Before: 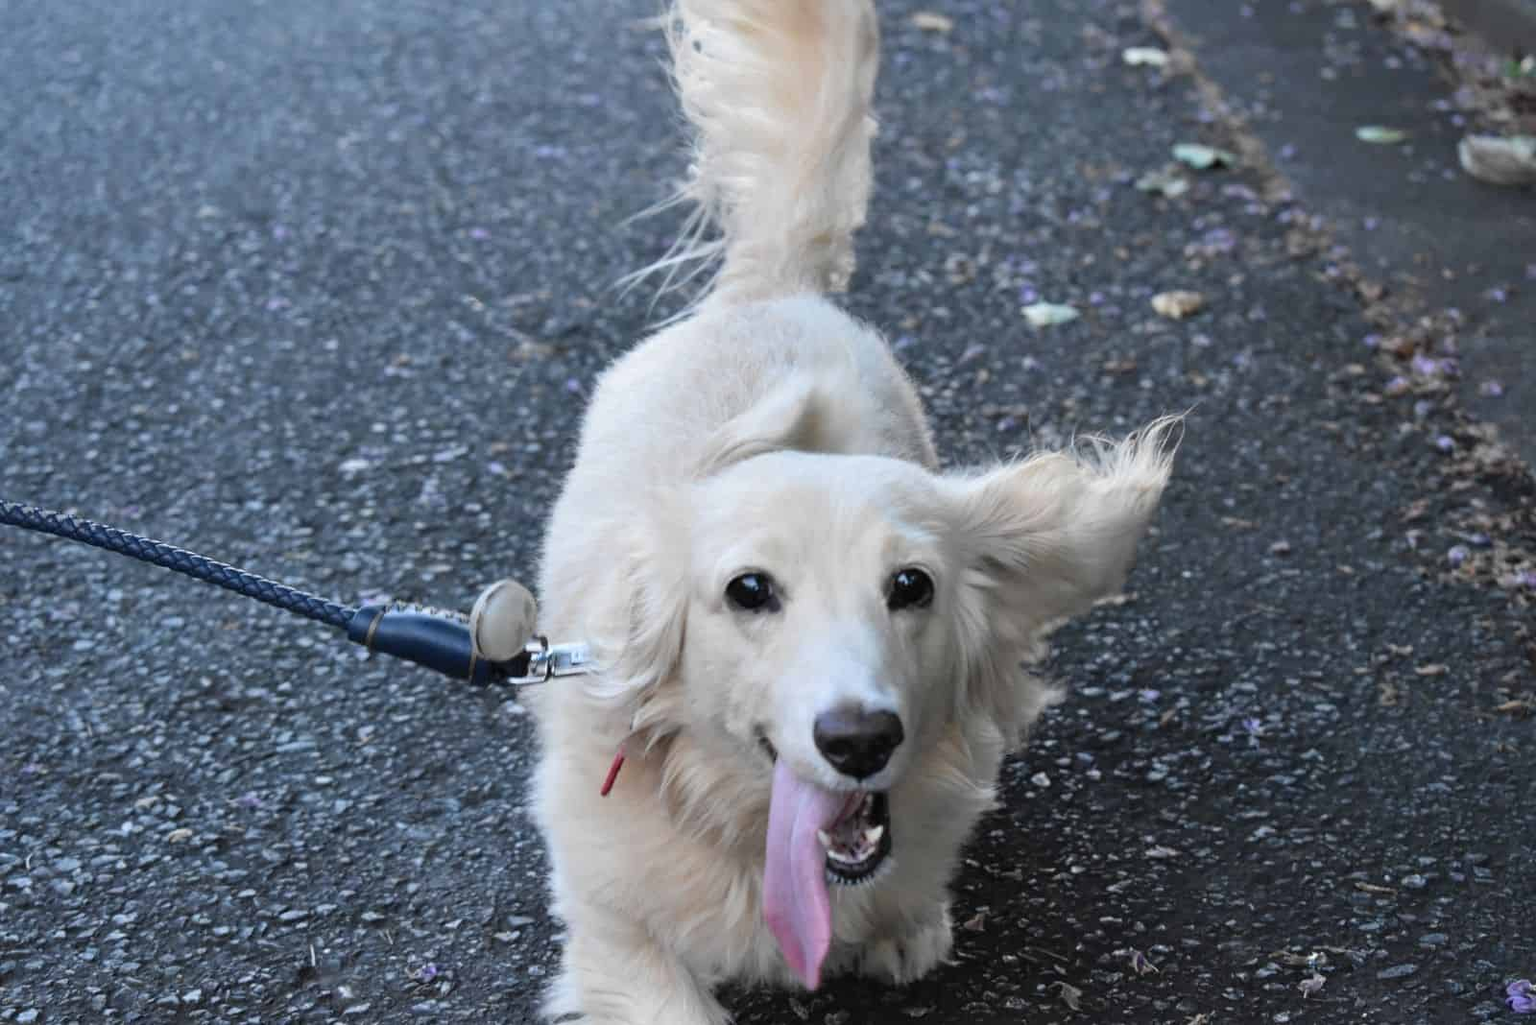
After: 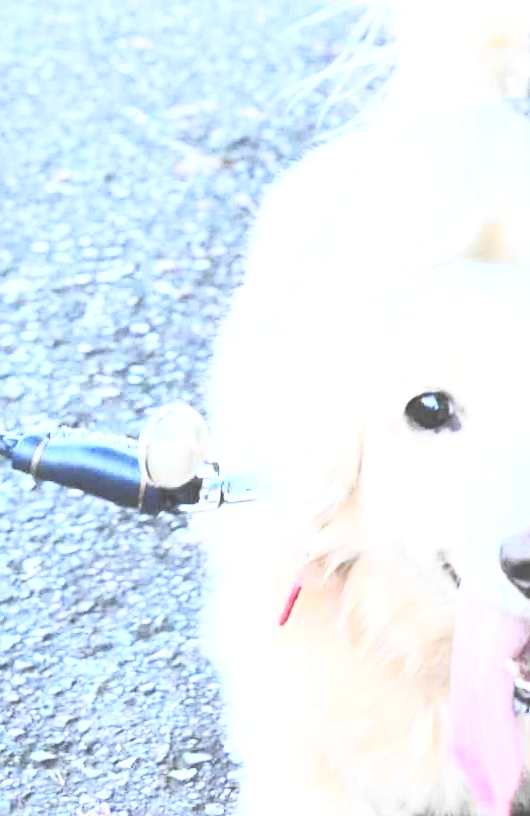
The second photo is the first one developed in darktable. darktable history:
exposure: black level correction -0.023, exposure 1.397 EV, compensate highlight preservation false
crop and rotate: left 21.77%, top 18.528%, right 44.676%, bottom 2.997%
color balance rgb: perceptual saturation grading › global saturation 20%, perceptual saturation grading › highlights -25%, perceptual saturation grading › shadows 25%
rotate and perspective: rotation -1°, crop left 0.011, crop right 0.989, crop top 0.025, crop bottom 0.975
local contrast: mode bilateral grid, contrast 20, coarseness 50, detail 120%, midtone range 0.2
rgb curve: curves: ch0 [(0, 0) (0.21, 0.15) (0.24, 0.21) (0.5, 0.75) (0.75, 0.96) (0.89, 0.99) (1, 1)]; ch1 [(0, 0.02) (0.21, 0.13) (0.25, 0.2) (0.5, 0.67) (0.75, 0.9) (0.89, 0.97) (1, 1)]; ch2 [(0, 0.02) (0.21, 0.13) (0.25, 0.2) (0.5, 0.67) (0.75, 0.9) (0.89, 0.97) (1, 1)], compensate middle gray true
